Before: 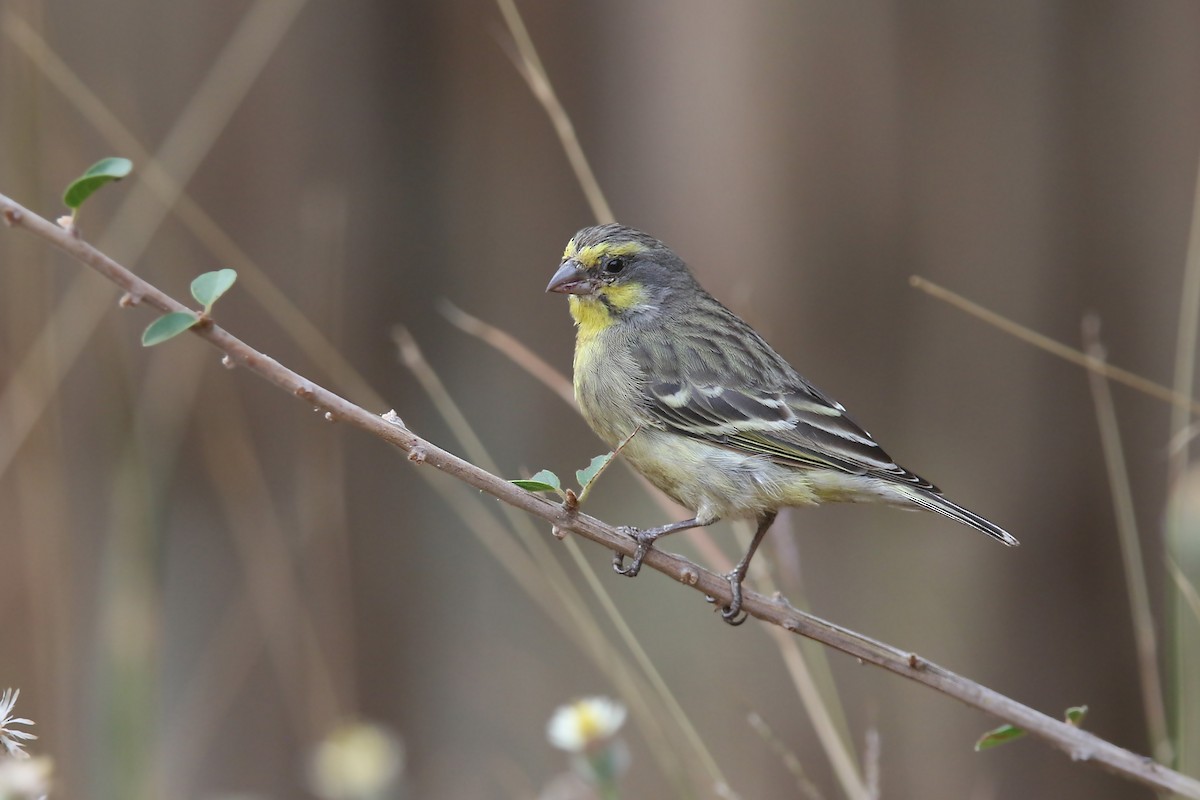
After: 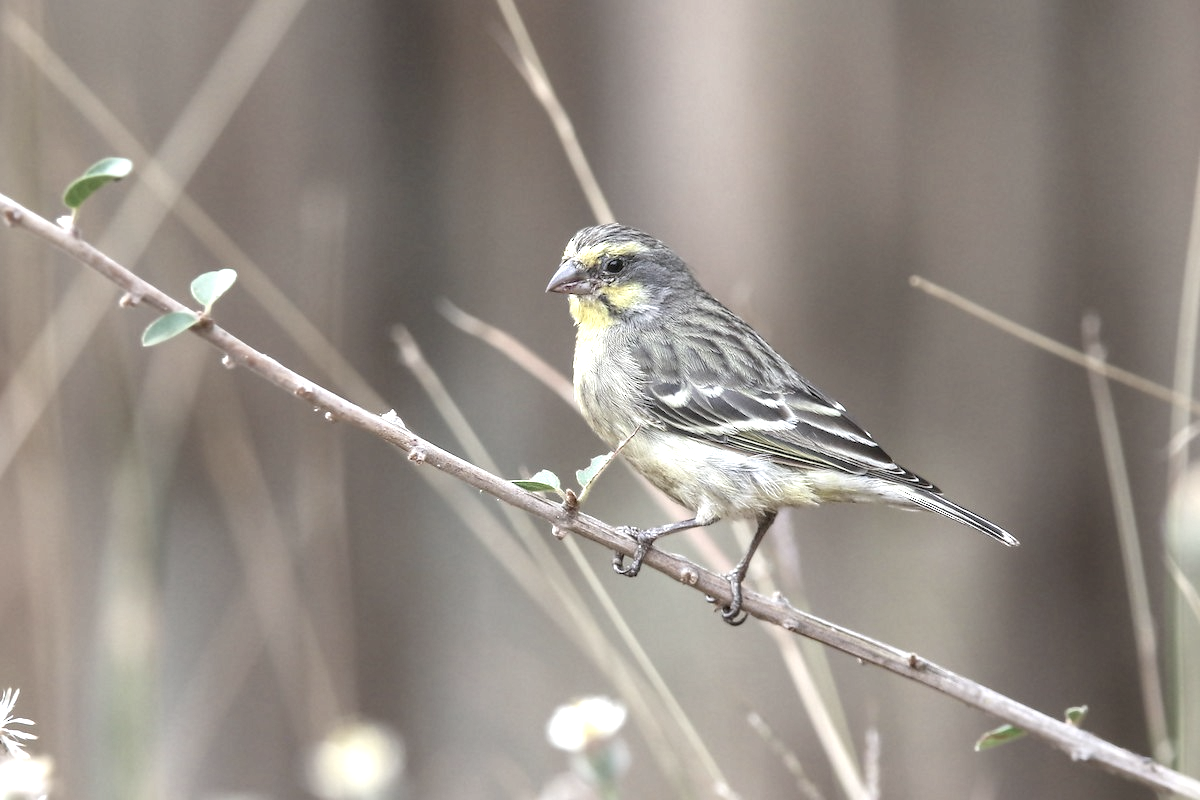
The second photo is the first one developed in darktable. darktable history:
local contrast: detail 130%
color correction: saturation 0.57
exposure: black level correction 0.001, exposure 1 EV, compensate highlight preservation false
